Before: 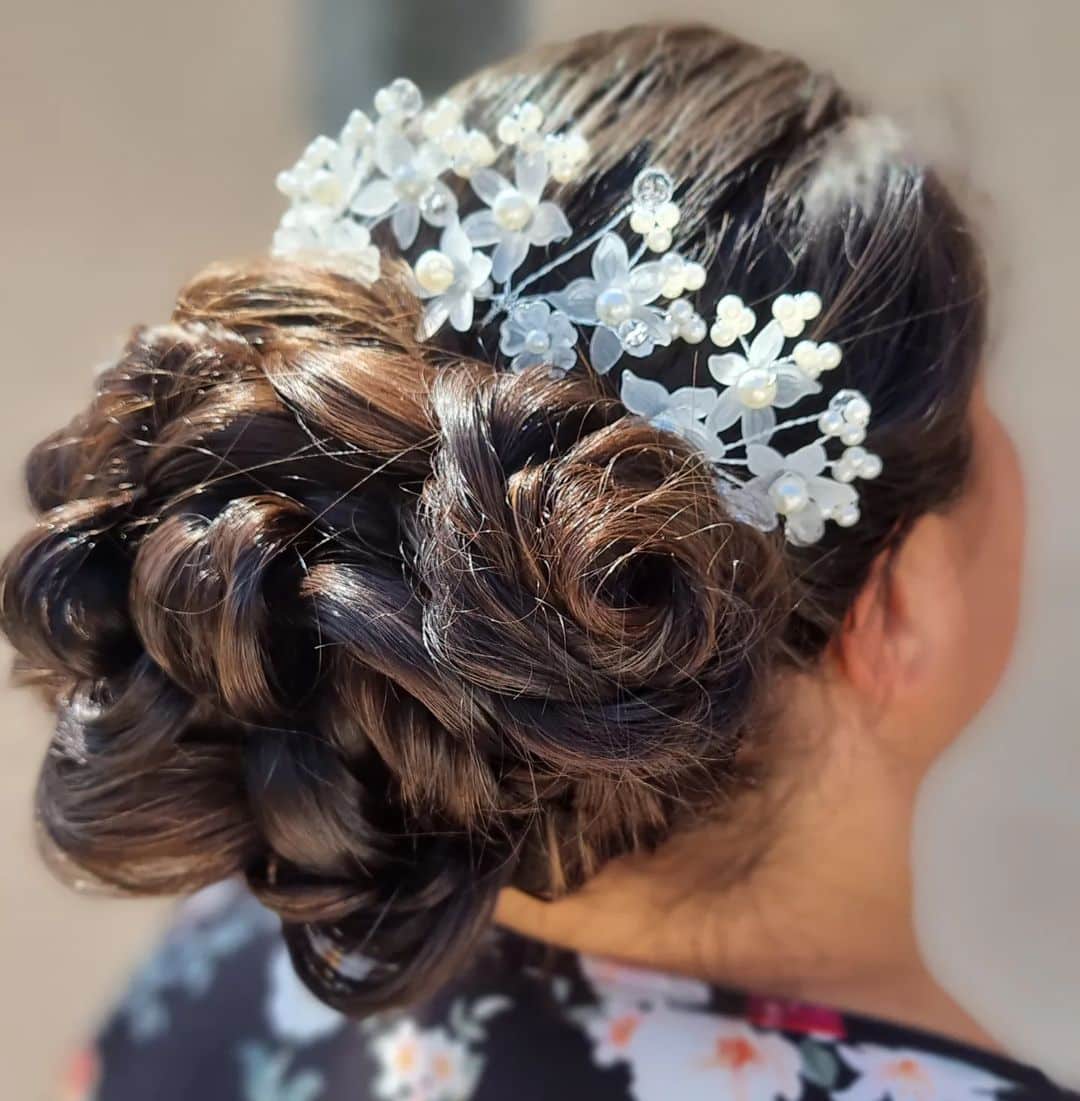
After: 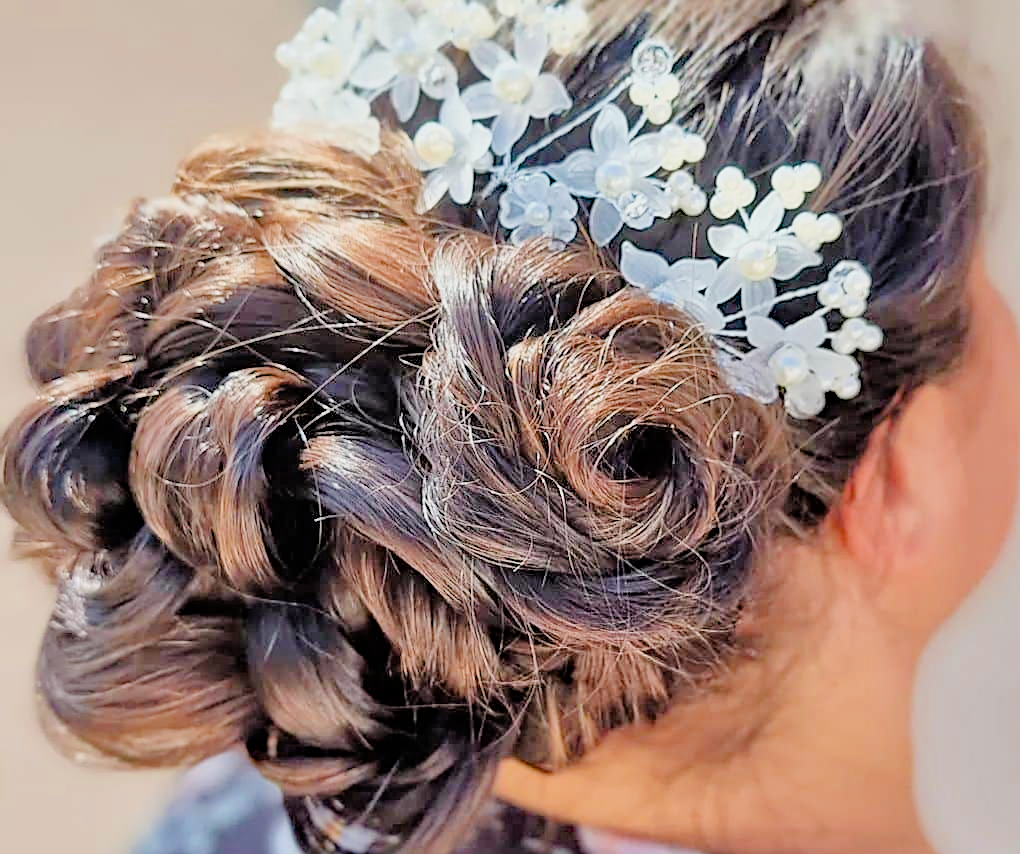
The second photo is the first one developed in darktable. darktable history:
exposure: black level correction 0, exposure 1.098 EV, compensate highlight preservation false
crop and rotate: angle 0.076°, top 11.587%, right 5.411%, bottom 10.662%
sharpen: on, module defaults
filmic rgb: black relative exposure -7.14 EV, white relative exposure 5.36 EV, threshold 5.96 EV, hardness 3.02, enable highlight reconstruction true
haze removal: compatibility mode true, adaptive false
tone equalizer: -7 EV 0.144 EV, -6 EV 0.624 EV, -5 EV 1.19 EV, -4 EV 1.29 EV, -3 EV 1.16 EV, -2 EV 0.6 EV, -1 EV 0.154 EV, mask exposure compensation -0.486 EV
